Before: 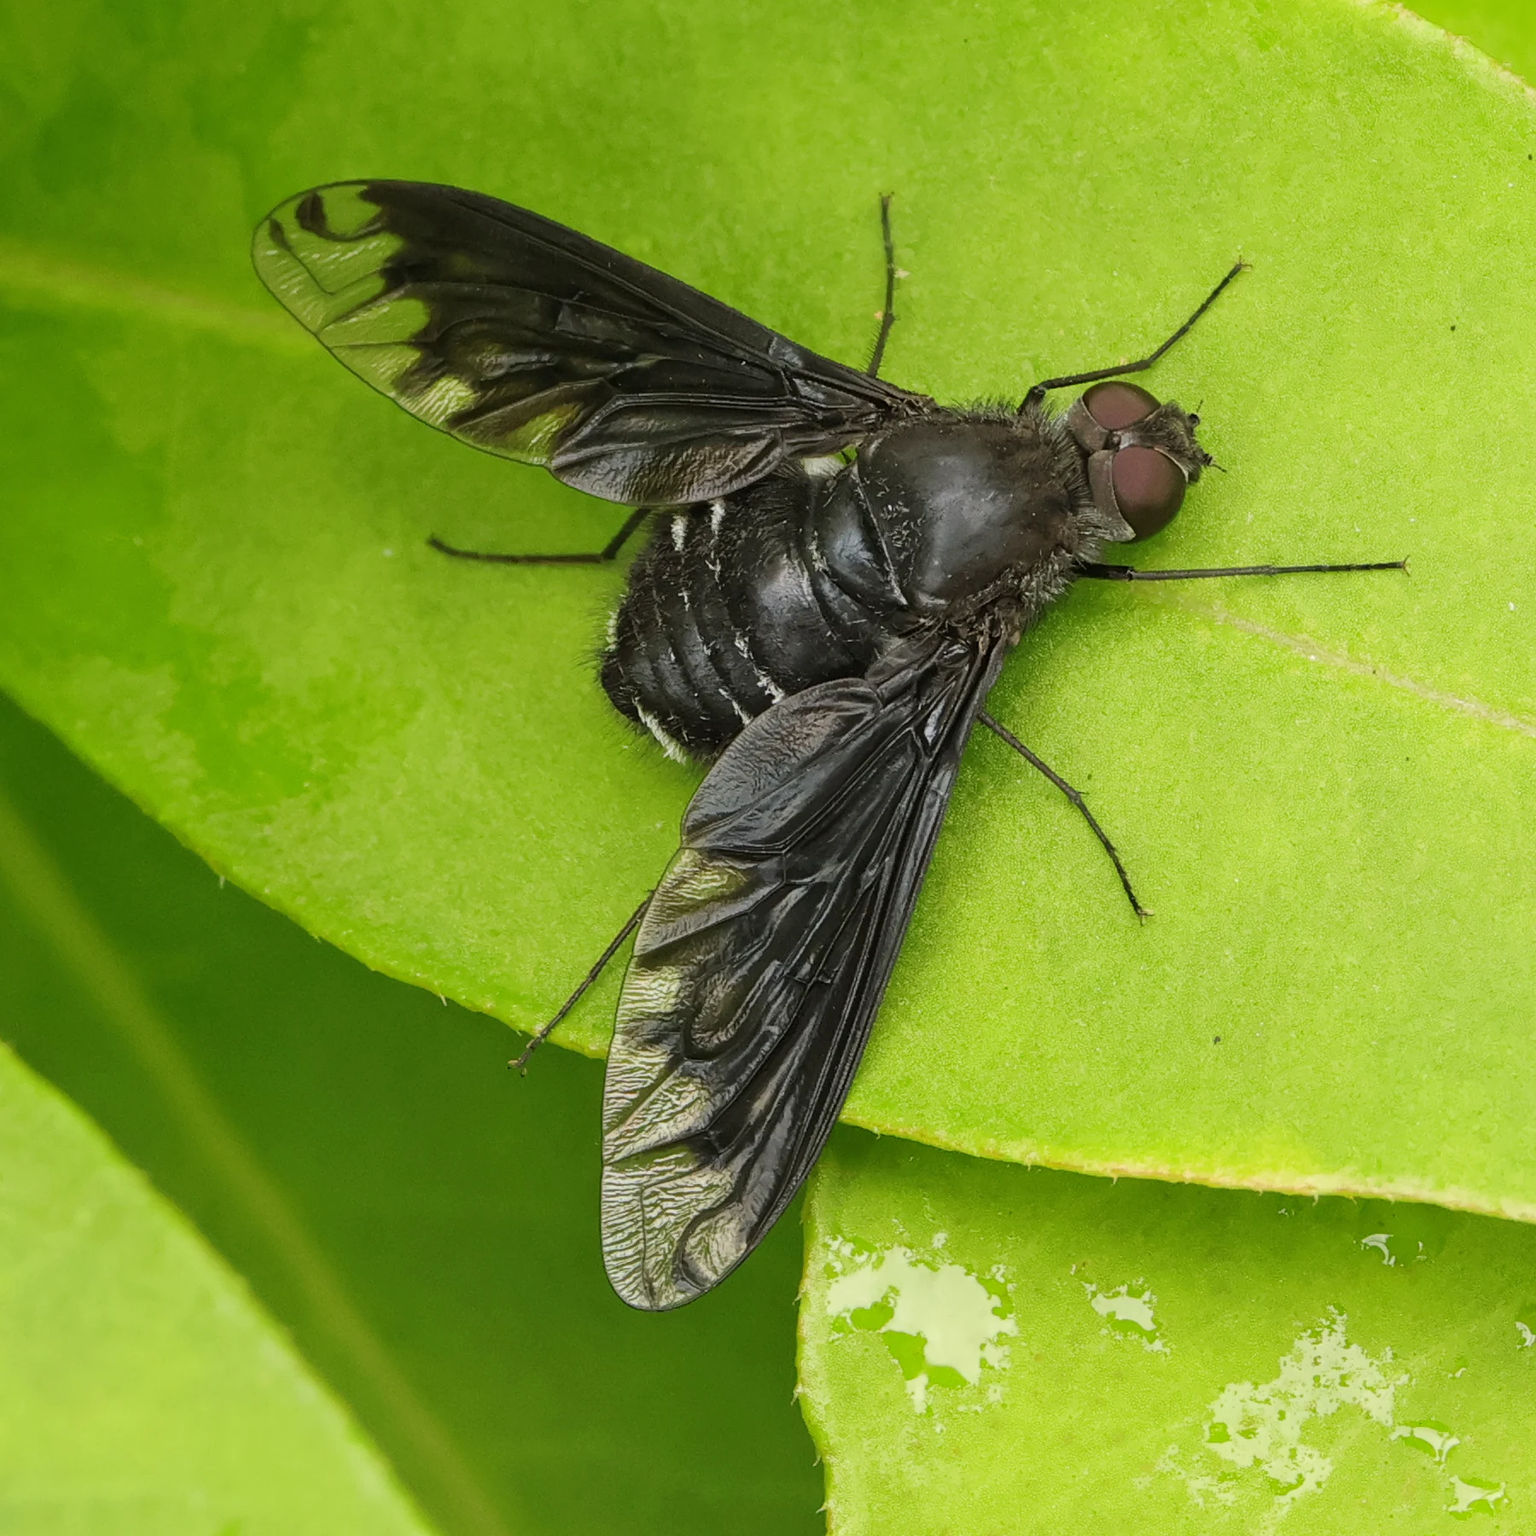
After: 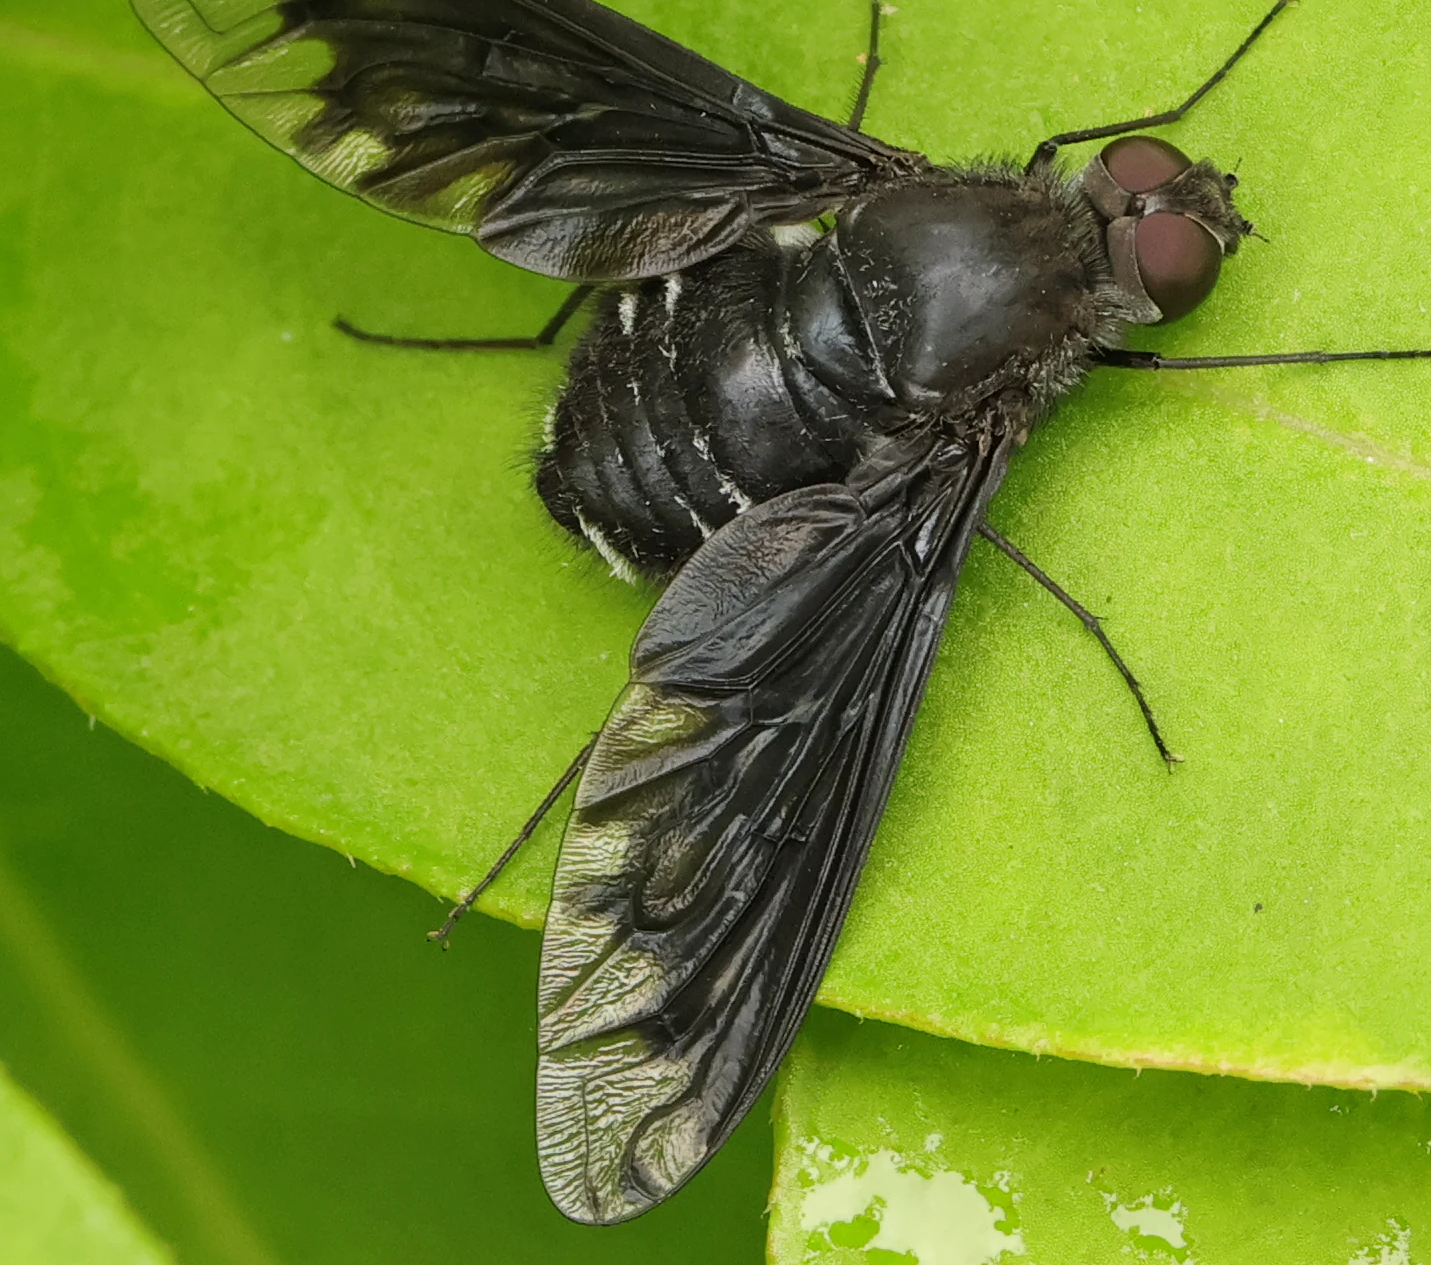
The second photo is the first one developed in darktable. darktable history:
crop: left 9.358%, top 17.326%, right 11.11%, bottom 12.374%
